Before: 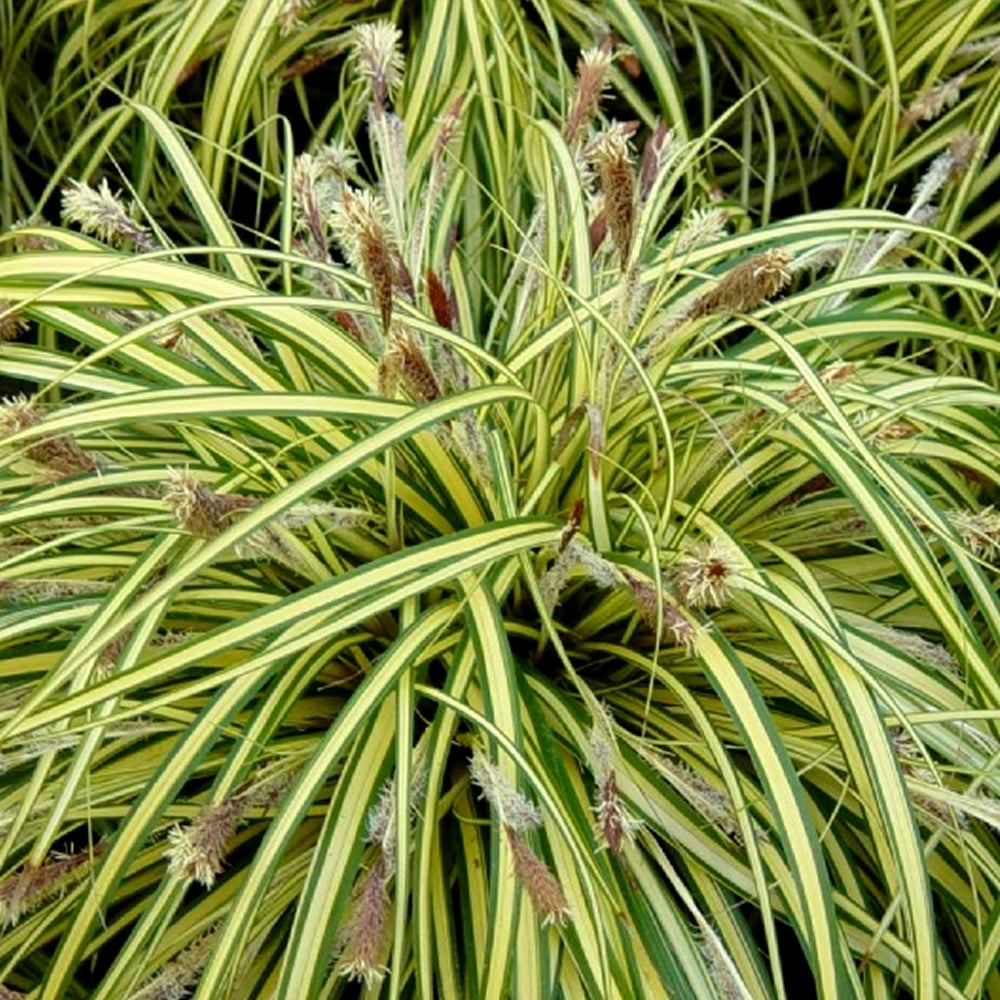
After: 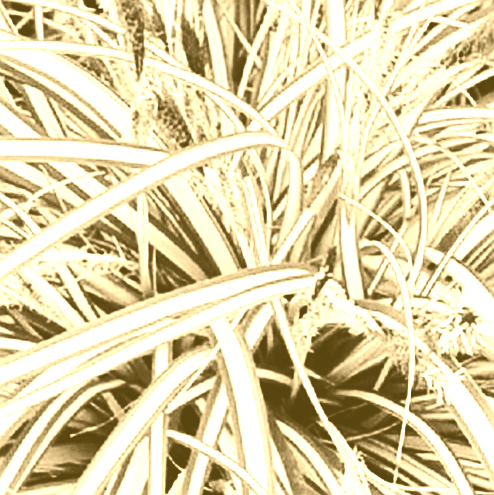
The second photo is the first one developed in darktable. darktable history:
white balance: red 0.983, blue 1.036
crop: left 25%, top 25%, right 25%, bottom 25%
graduated density: on, module defaults
base curve: curves: ch0 [(0, 0) (0.04, 0.03) (0.133, 0.232) (0.448, 0.748) (0.843, 0.968) (1, 1)], preserve colors none
rotate and perspective: rotation 0.174°, lens shift (vertical) 0.013, lens shift (horizontal) 0.019, shear 0.001, automatic cropping original format, crop left 0.007, crop right 0.991, crop top 0.016, crop bottom 0.997
colorize: hue 36°, source mix 100%
sharpen: on, module defaults
